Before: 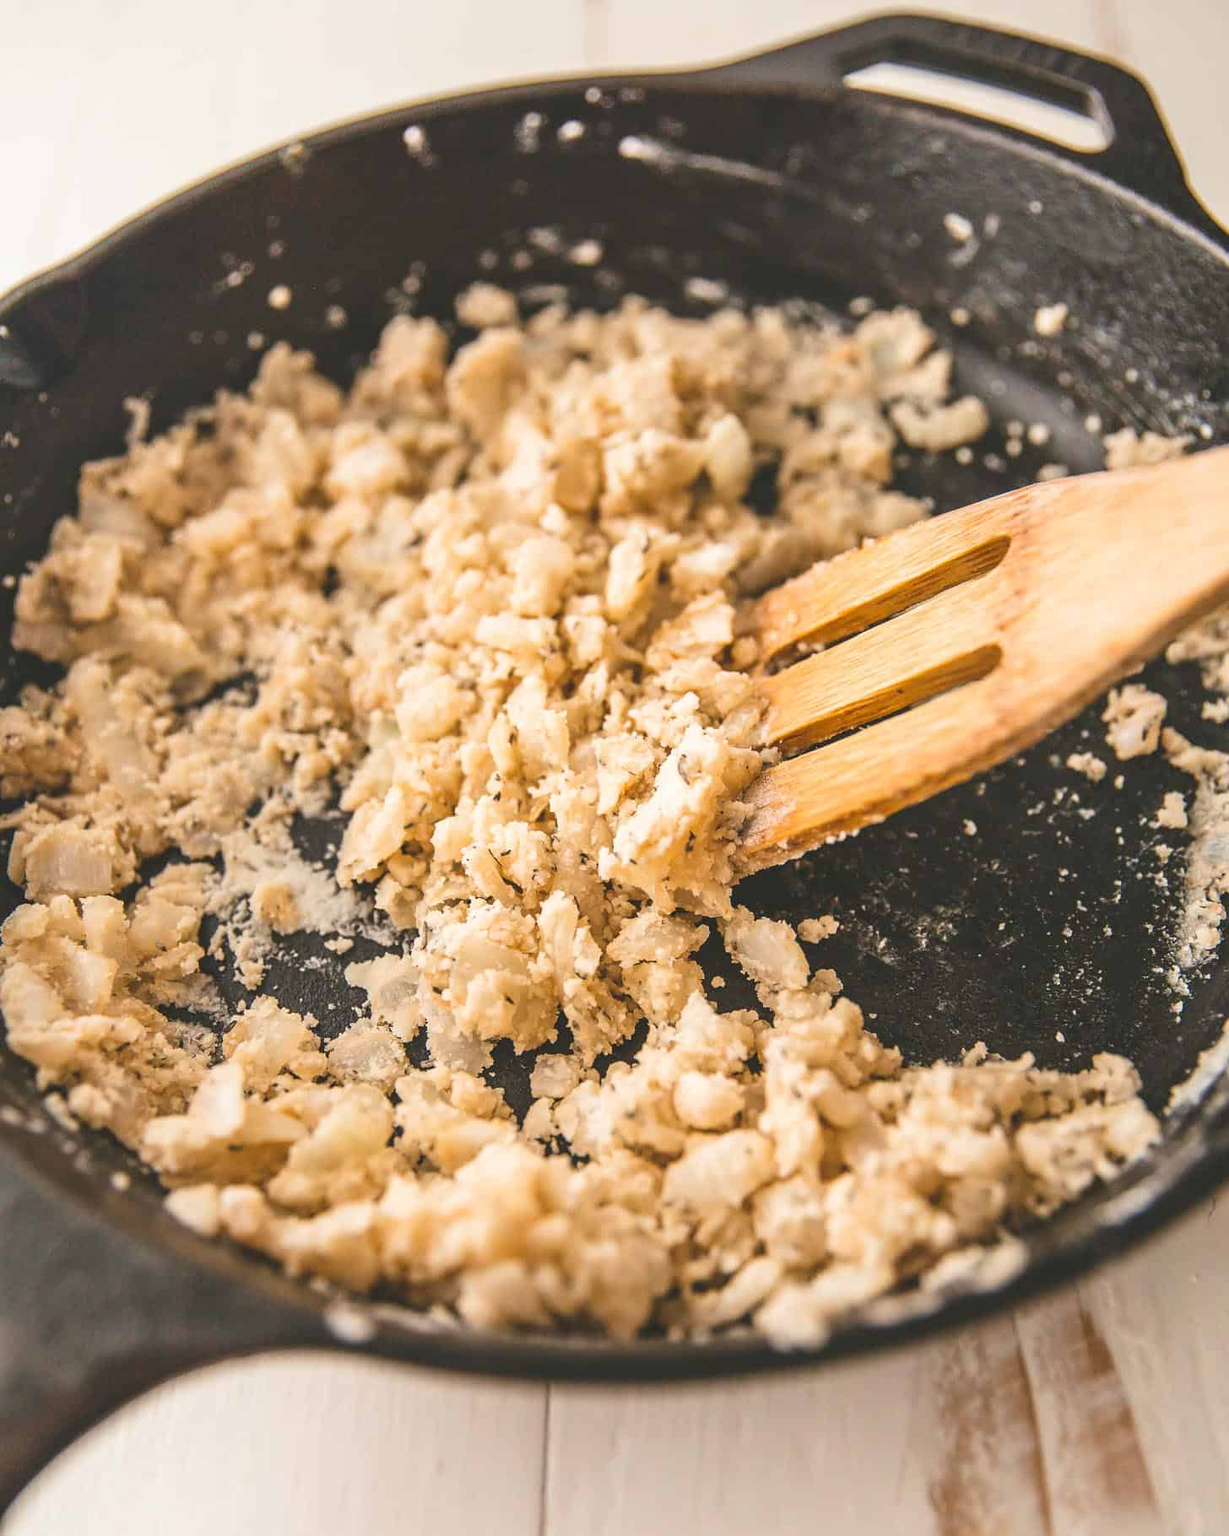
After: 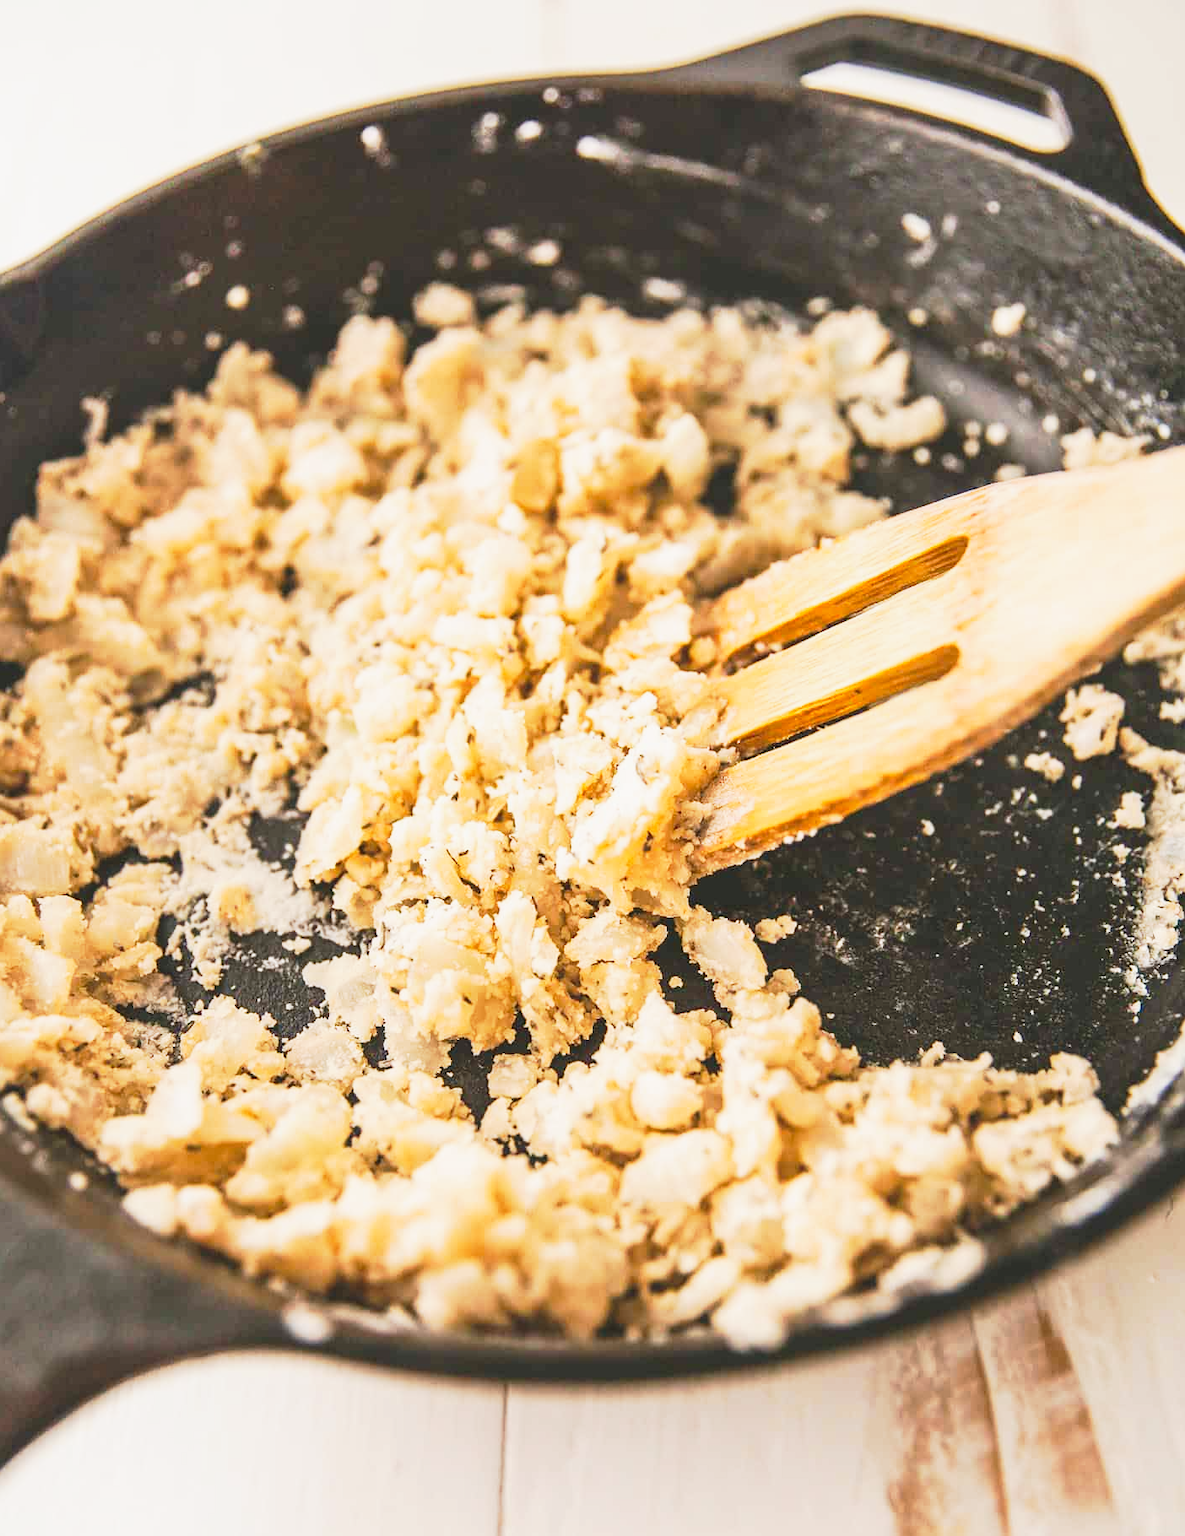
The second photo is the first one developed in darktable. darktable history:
crop and rotate: left 3.442%
tone curve: curves: ch0 [(0, 0.006) (0.037, 0.022) (0.123, 0.105) (0.19, 0.173) (0.277, 0.279) (0.474, 0.517) (0.597, 0.662) (0.687, 0.774) (0.855, 0.891) (1, 0.982)]; ch1 [(0, 0) (0.243, 0.245) (0.422, 0.415) (0.493, 0.498) (0.508, 0.503) (0.531, 0.55) (0.551, 0.582) (0.626, 0.672) (0.694, 0.732) (1, 1)]; ch2 [(0, 0) (0.249, 0.216) (0.356, 0.329) (0.424, 0.442) (0.476, 0.477) (0.498, 0.503) (0.517, 0.524) (0.532, 0.547) (0.562, 0.592) (0.614, 0.657) (0.706, 0.748) (0.808, 0.809) (0.991, 0.968)], preserve colors none
base curve: curves: ch0 [(0, 0) (0.666, 0.806) (1, 1)], preserve colors none
